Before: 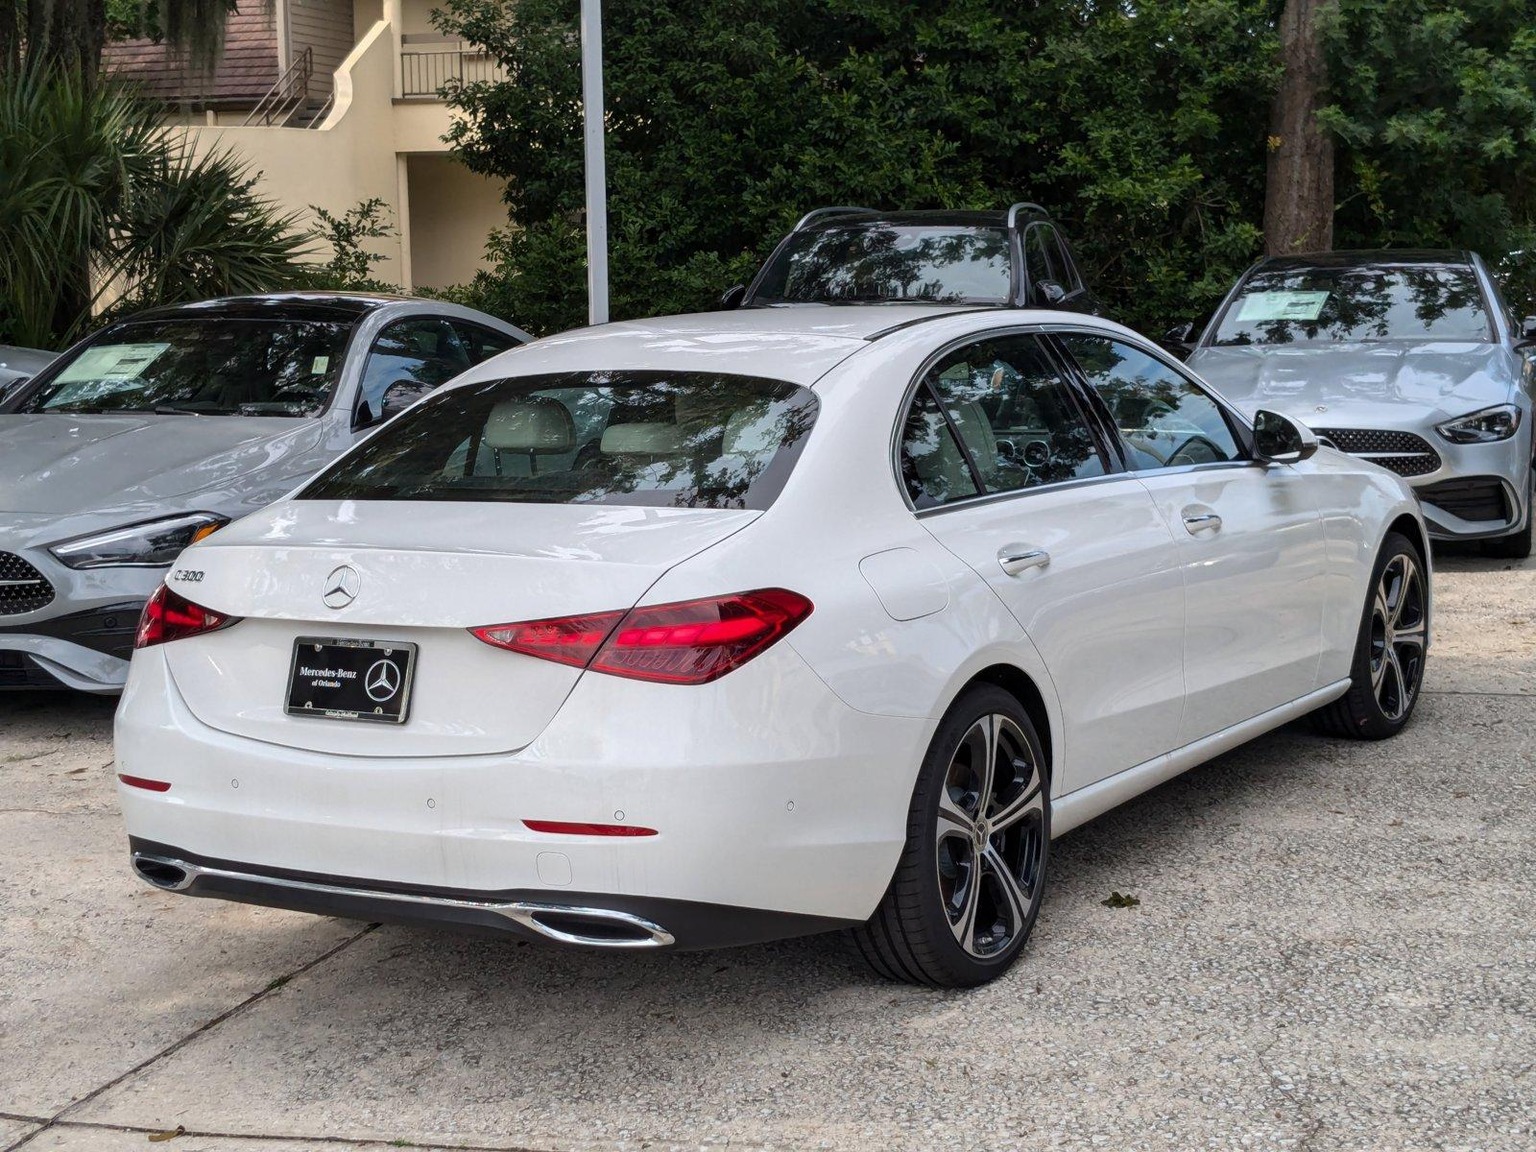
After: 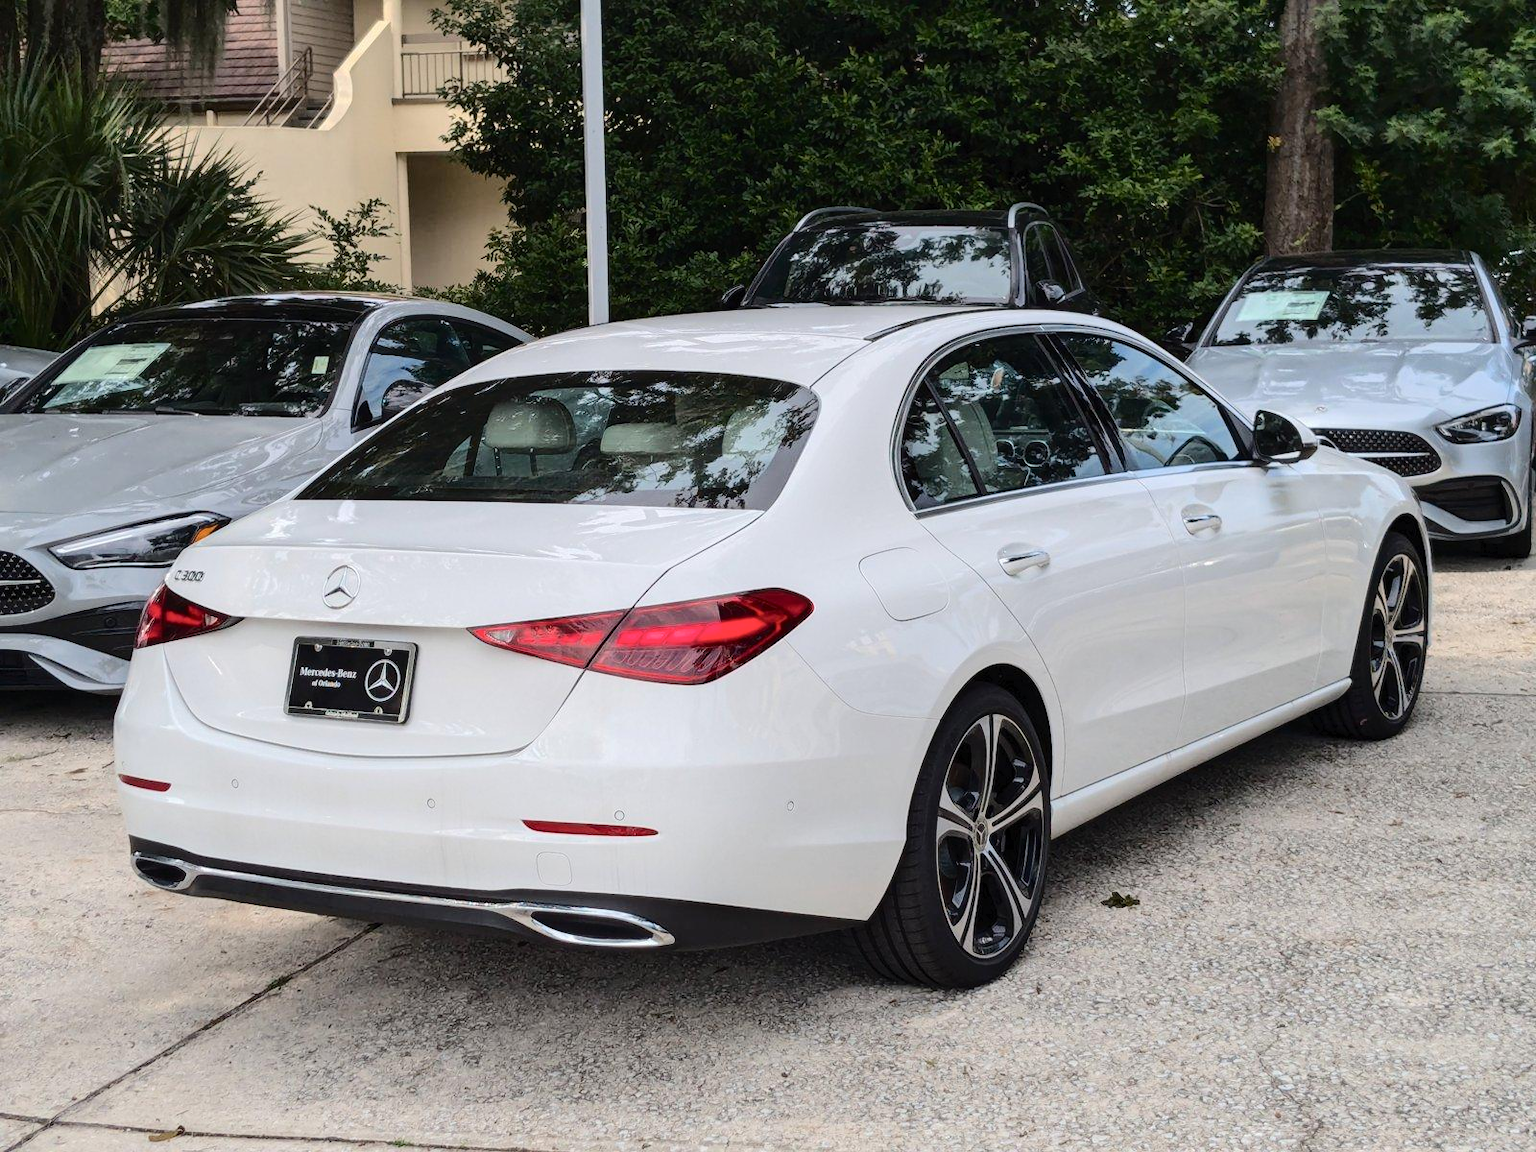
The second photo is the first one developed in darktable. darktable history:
tone curve: curves: ch0 [(0, 0) (0.003, 0.015) (0.011, 0.021) (0.025, 0.032) (0.044, 0.046) (0.069, 0.062) (0.1, 0.08) (0.136, 0.117) (0.177, 0.165) (0.224, 0.221) (0.277, 0.298) (0.335, 0.385) (0.399, 0.469) (0.468, 0.558) (0.543, 0.637) (0.623, 0.708) (0.709, 0.771) (0.801, 0.84) (0.898, 0.907) (1, 1)], color space Lab, independent channels, preserve colors none
